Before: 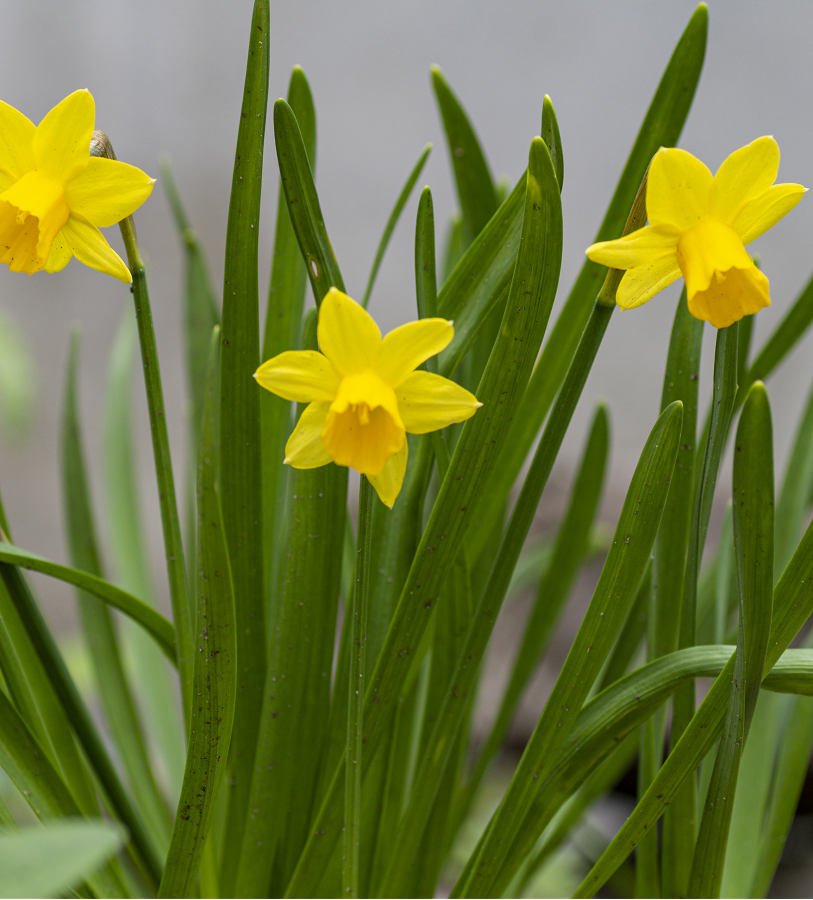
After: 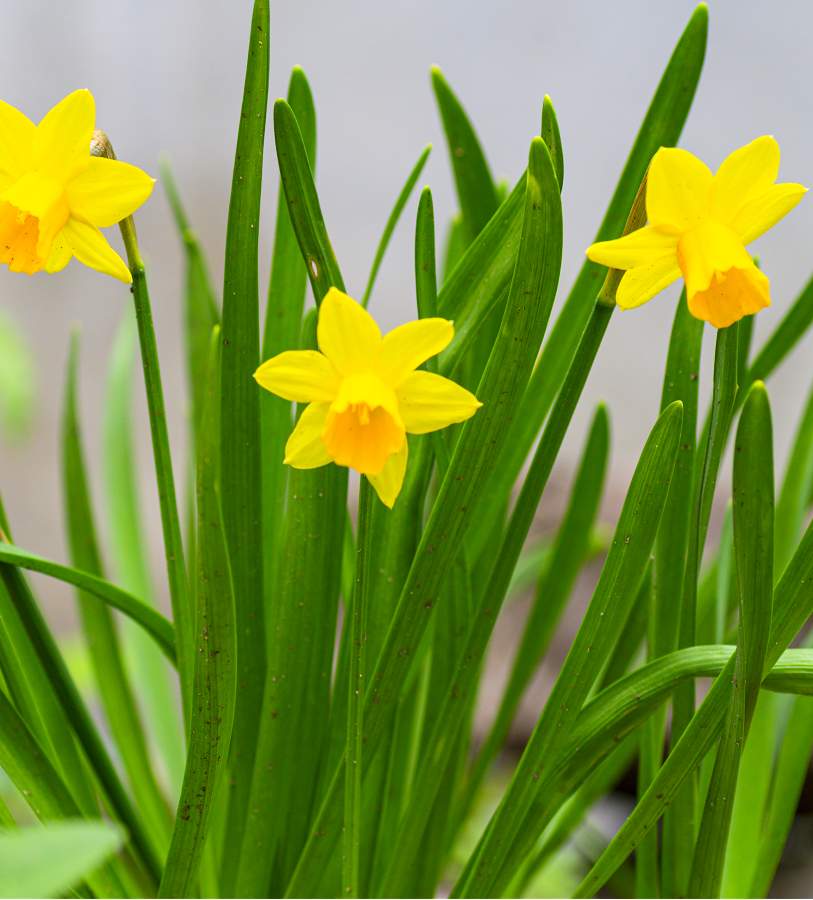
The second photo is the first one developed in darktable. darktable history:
contrast brightness saturation: contrast 0.196, brightness 0.193, saturation 0.795
